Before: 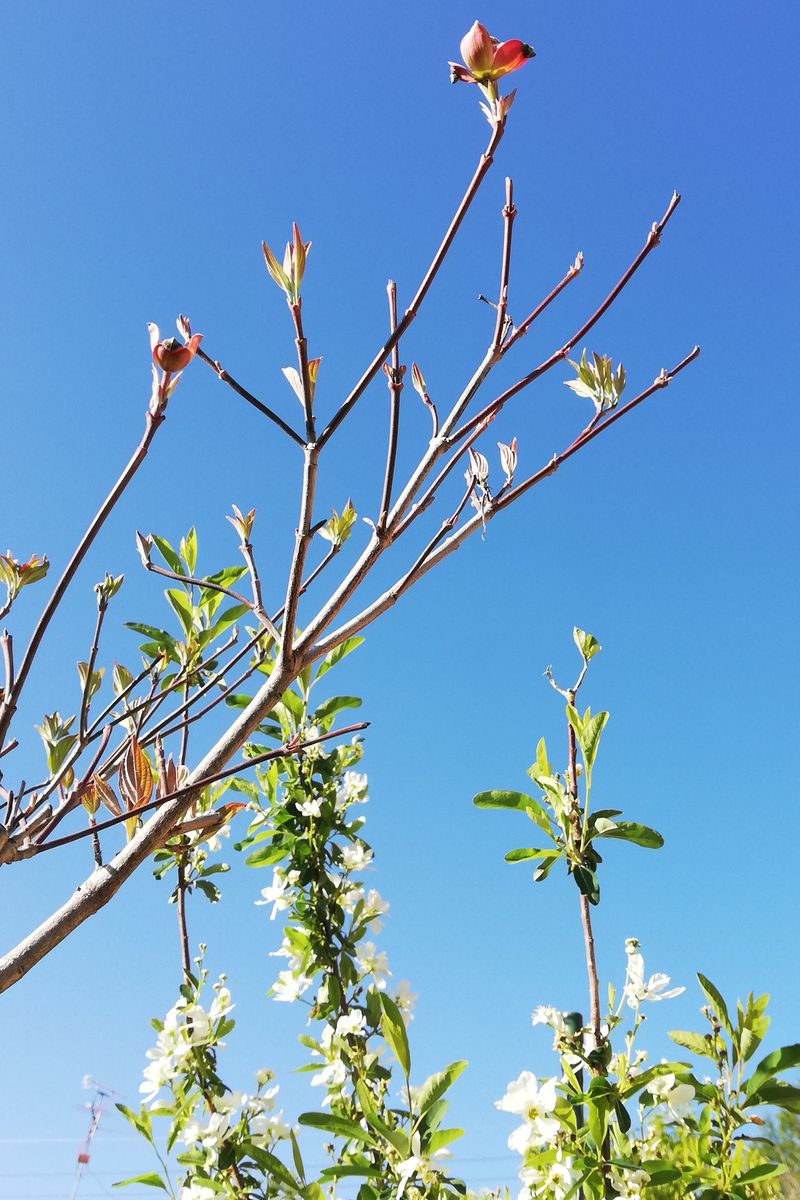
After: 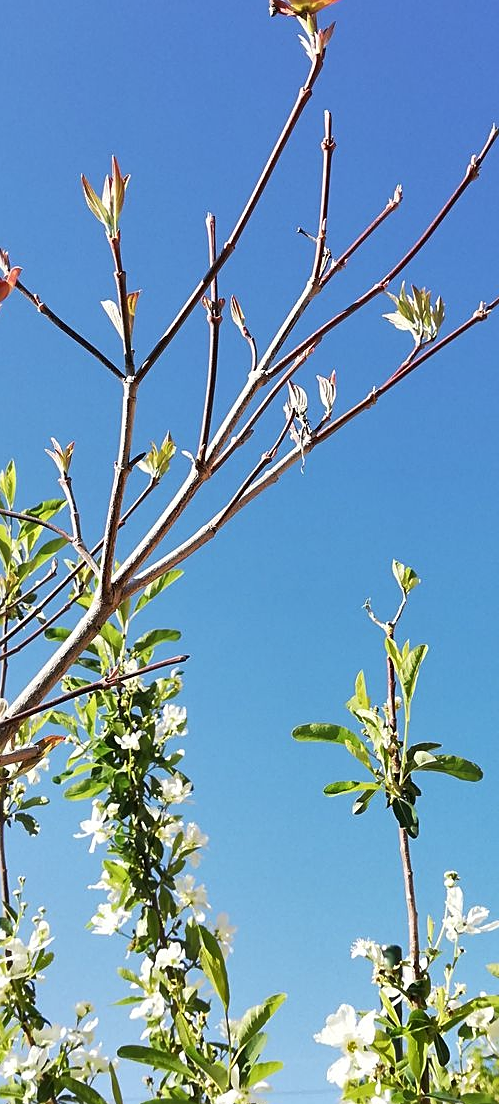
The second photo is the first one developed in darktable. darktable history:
crop and rotate: left 22.748%, top 5.625%, right 14.757%, bottom 2.359%
contrast brightness saturation: saturation -0.069
sharpen: on, module defaults
shadows and highlights: low approximation 0.01, soften with gaussian
